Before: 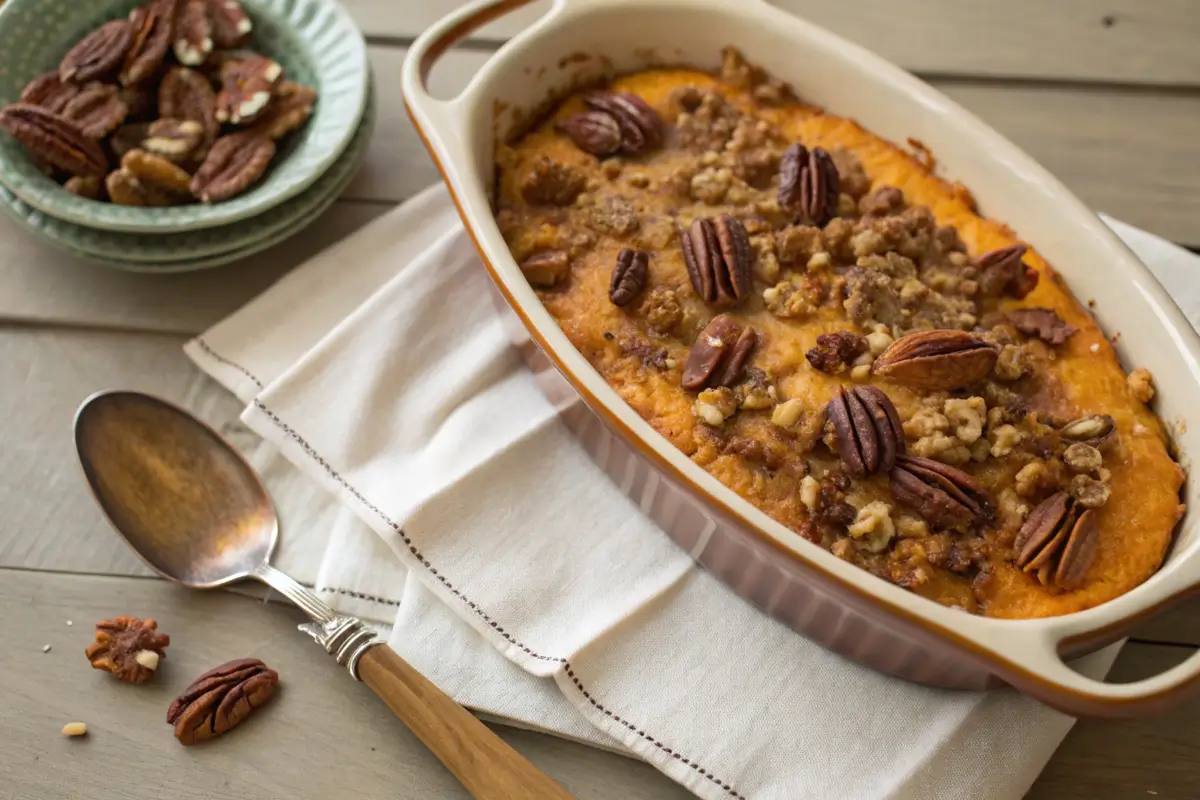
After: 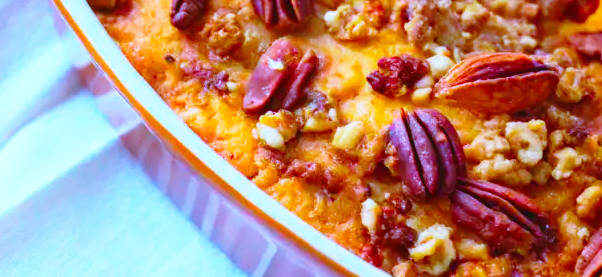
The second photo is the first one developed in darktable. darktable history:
rgb levels: mode RGB, independent channels, levels [[0, 0.5, 1], [0, 0.521, 1], [0, 0.536, 1]]
lowpass: radius 0.1, contrast 0.85, saturation 1.1, unbound 0
color calibration: illuminant as shot in camera, x 0.442, y 0.413, temperature 2903.13 K
base curve: curves: ch0 [(0, 0) (0.026, 0.03) (0.109, 0.232) (0.351, 0.748) (0.669, 0.968) (1, 1)], preserve colors none
crop: left 36.607%, top 34.735%, right 13.146%, bottom 30.611%
color balance rgb: perceptual saturation grading › global saturation 20%, perceptual saturation grading › highlights -25%, perceptual saturation grading › shadows 25%, global vibrance 50%
